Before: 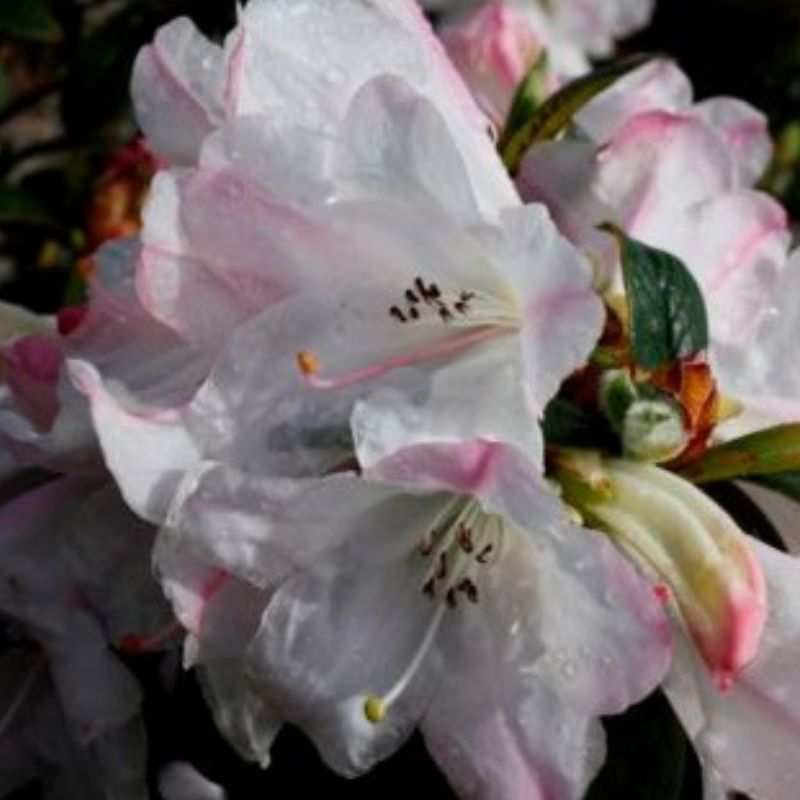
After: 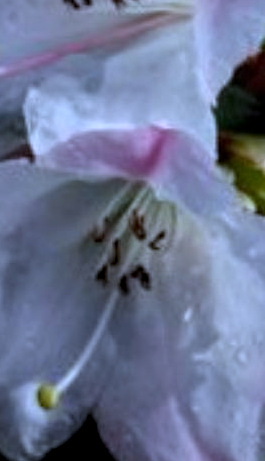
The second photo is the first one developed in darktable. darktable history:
crop: left 40.878%, top 39.176%, right 25.993%, bottom 3.081%
white balance: red 0.871, blue 1.249
local contrast: on, module defaults
